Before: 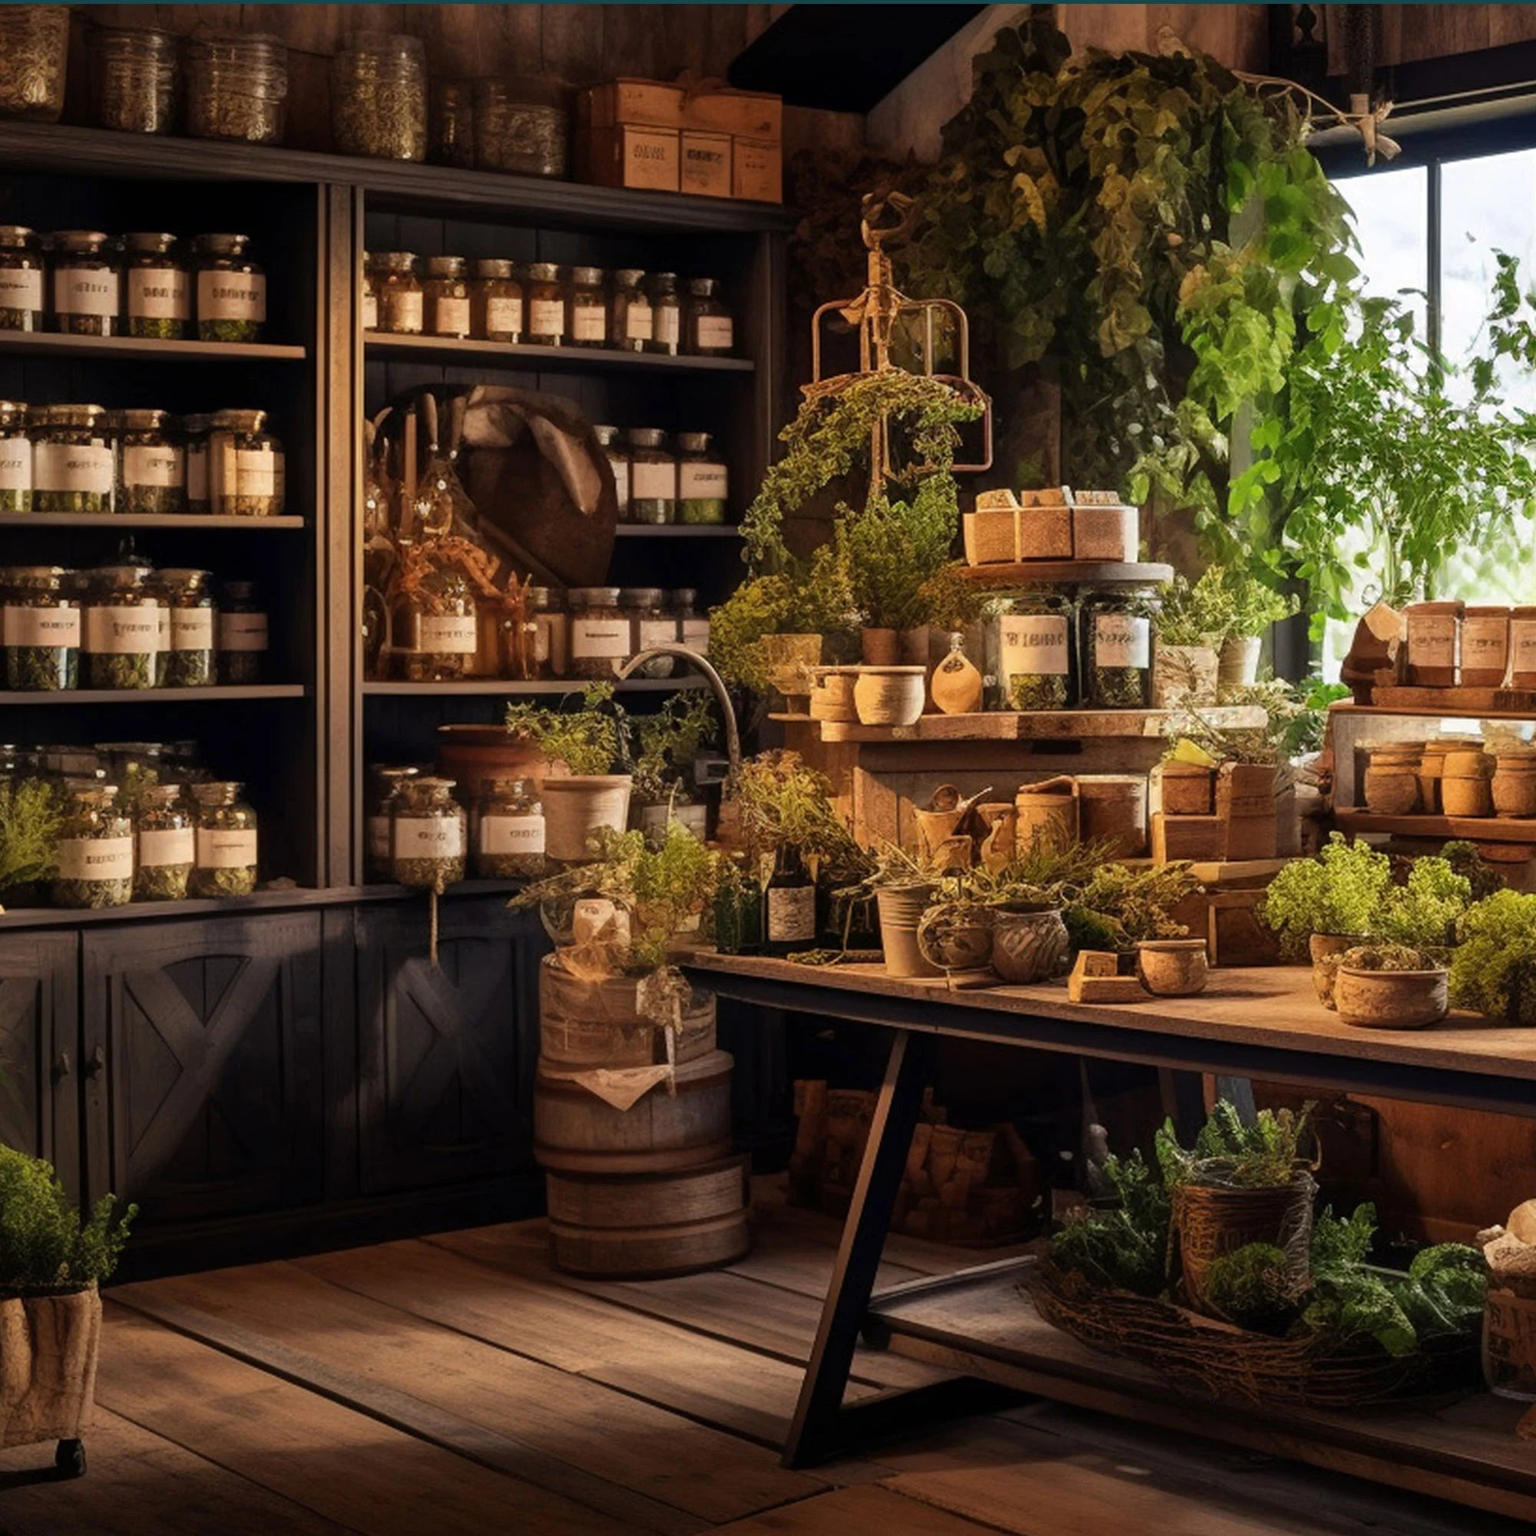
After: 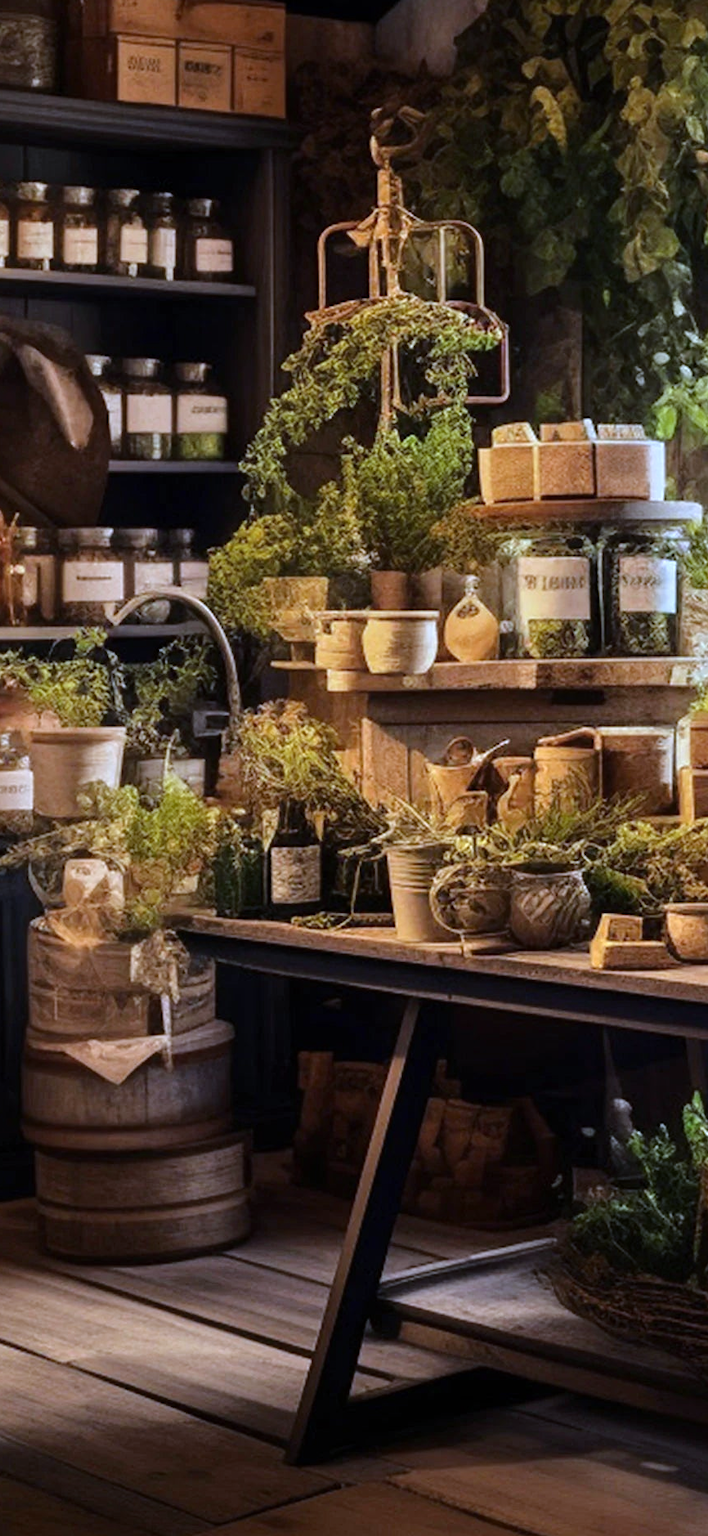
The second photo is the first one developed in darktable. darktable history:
tone equalizer: -8 EV 0.001 EV, -7 EV -0.004 EV, -6 EV 0.009 EV, -5 EV 0.032 EV, -4 EV 0.276 EV, -3 EV 0.644 EV, -2 EV 0.584 EV, -1 EV 0.187 EV, +0 EV 0.024 EV
crop: left 33.452%, top 6.025%, right 23.155%
white balance: red 0.871, blue 1.249
